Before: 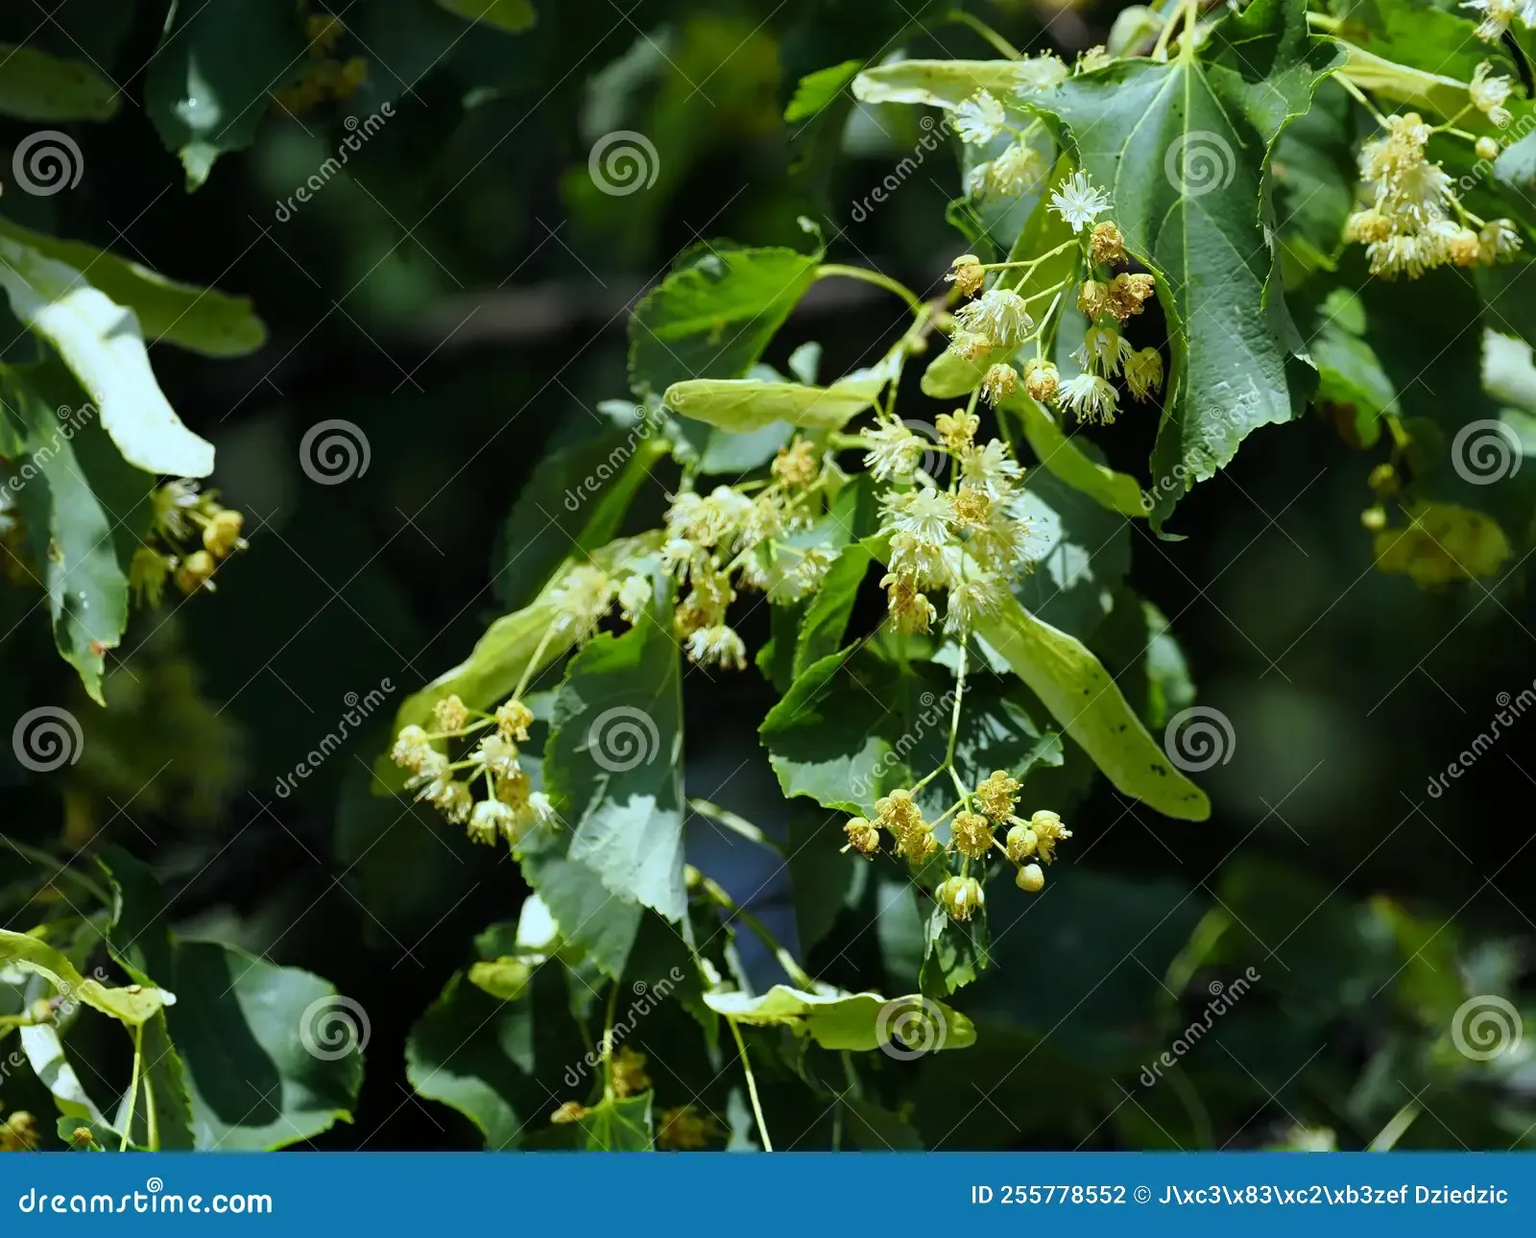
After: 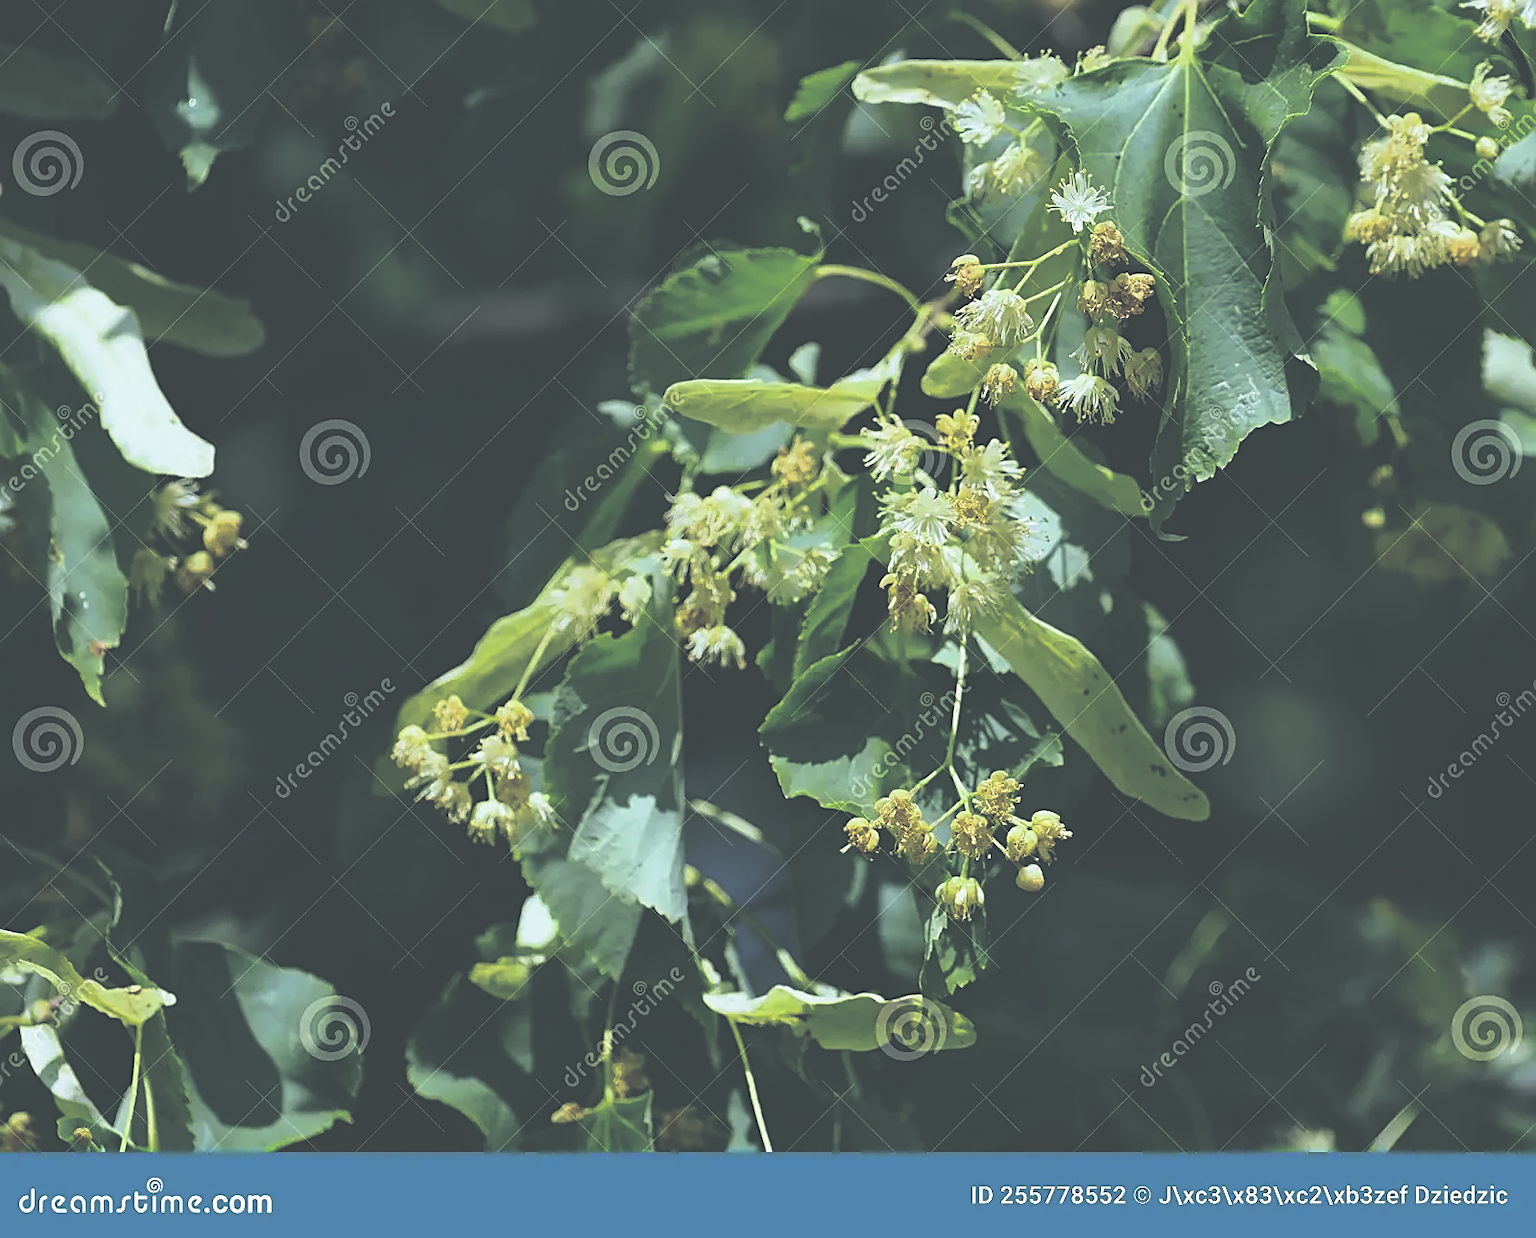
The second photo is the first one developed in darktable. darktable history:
split-toning: shadows › hue 201.6°, shadows › saturation 0.16, highlights › hue 50.4°, highlights › saturation 0.2, balance -49.9
sharpen: on, module defaults
exposure: black level correction -0.062, exposure -0.05 EV, compensate highlight preservation false
